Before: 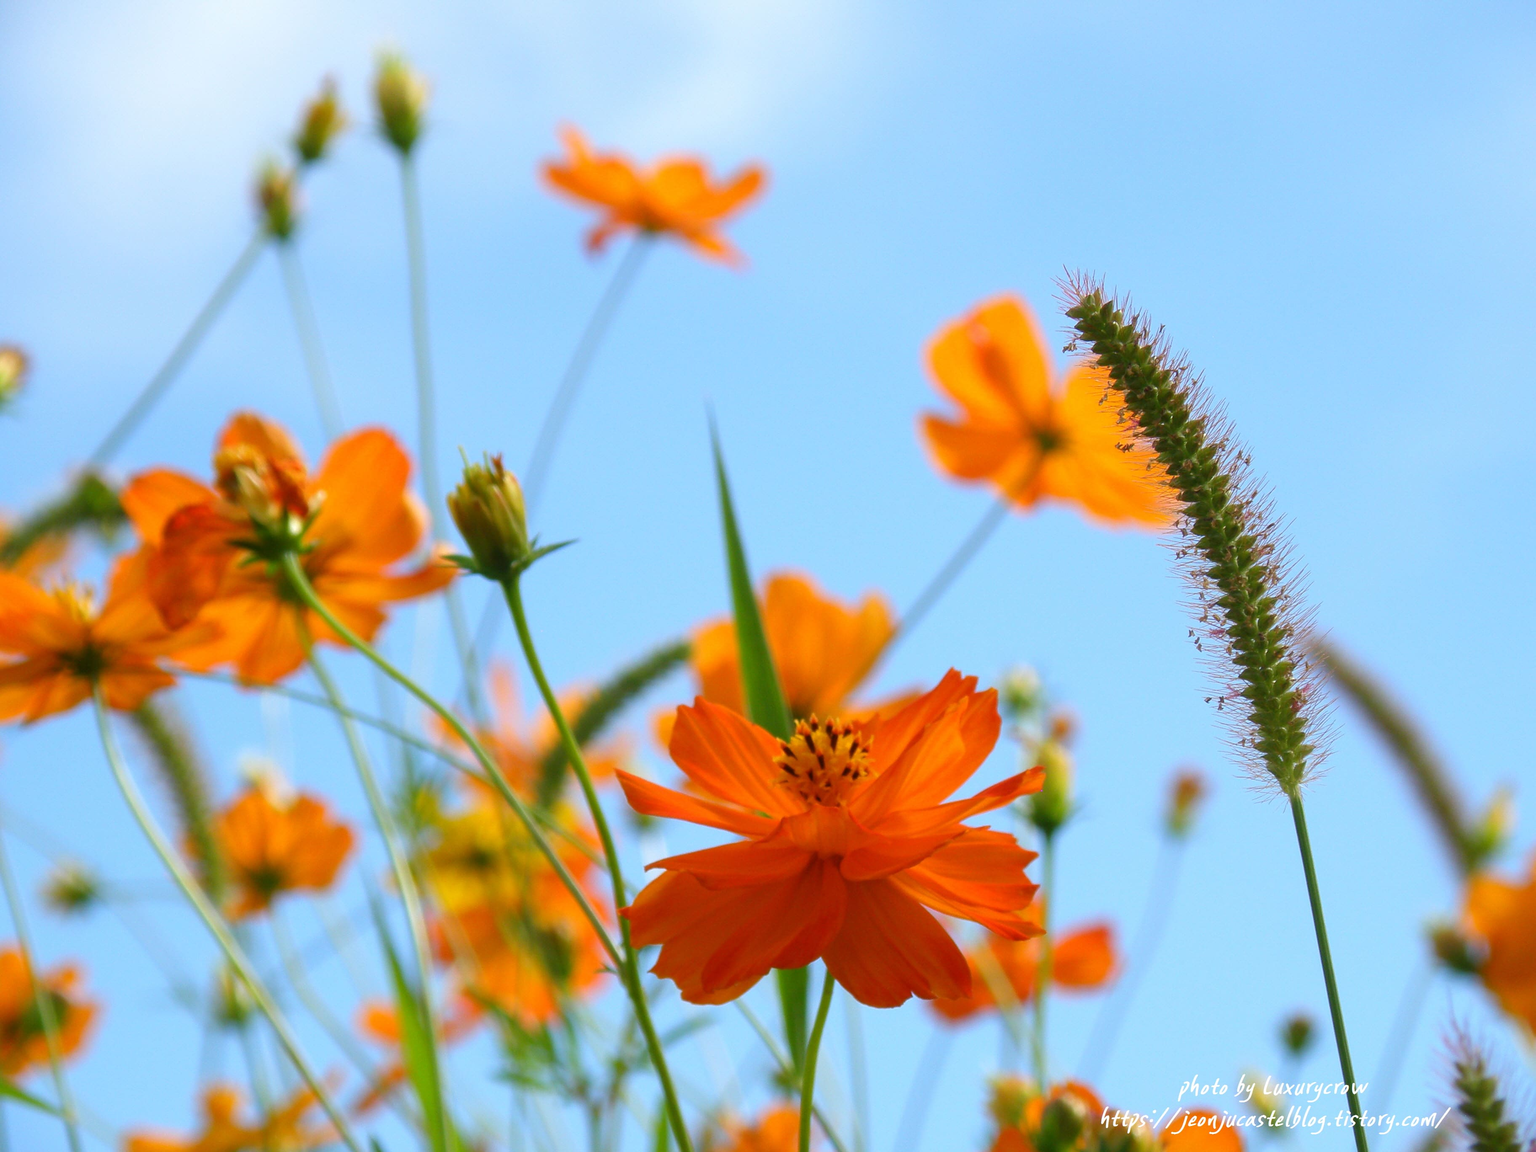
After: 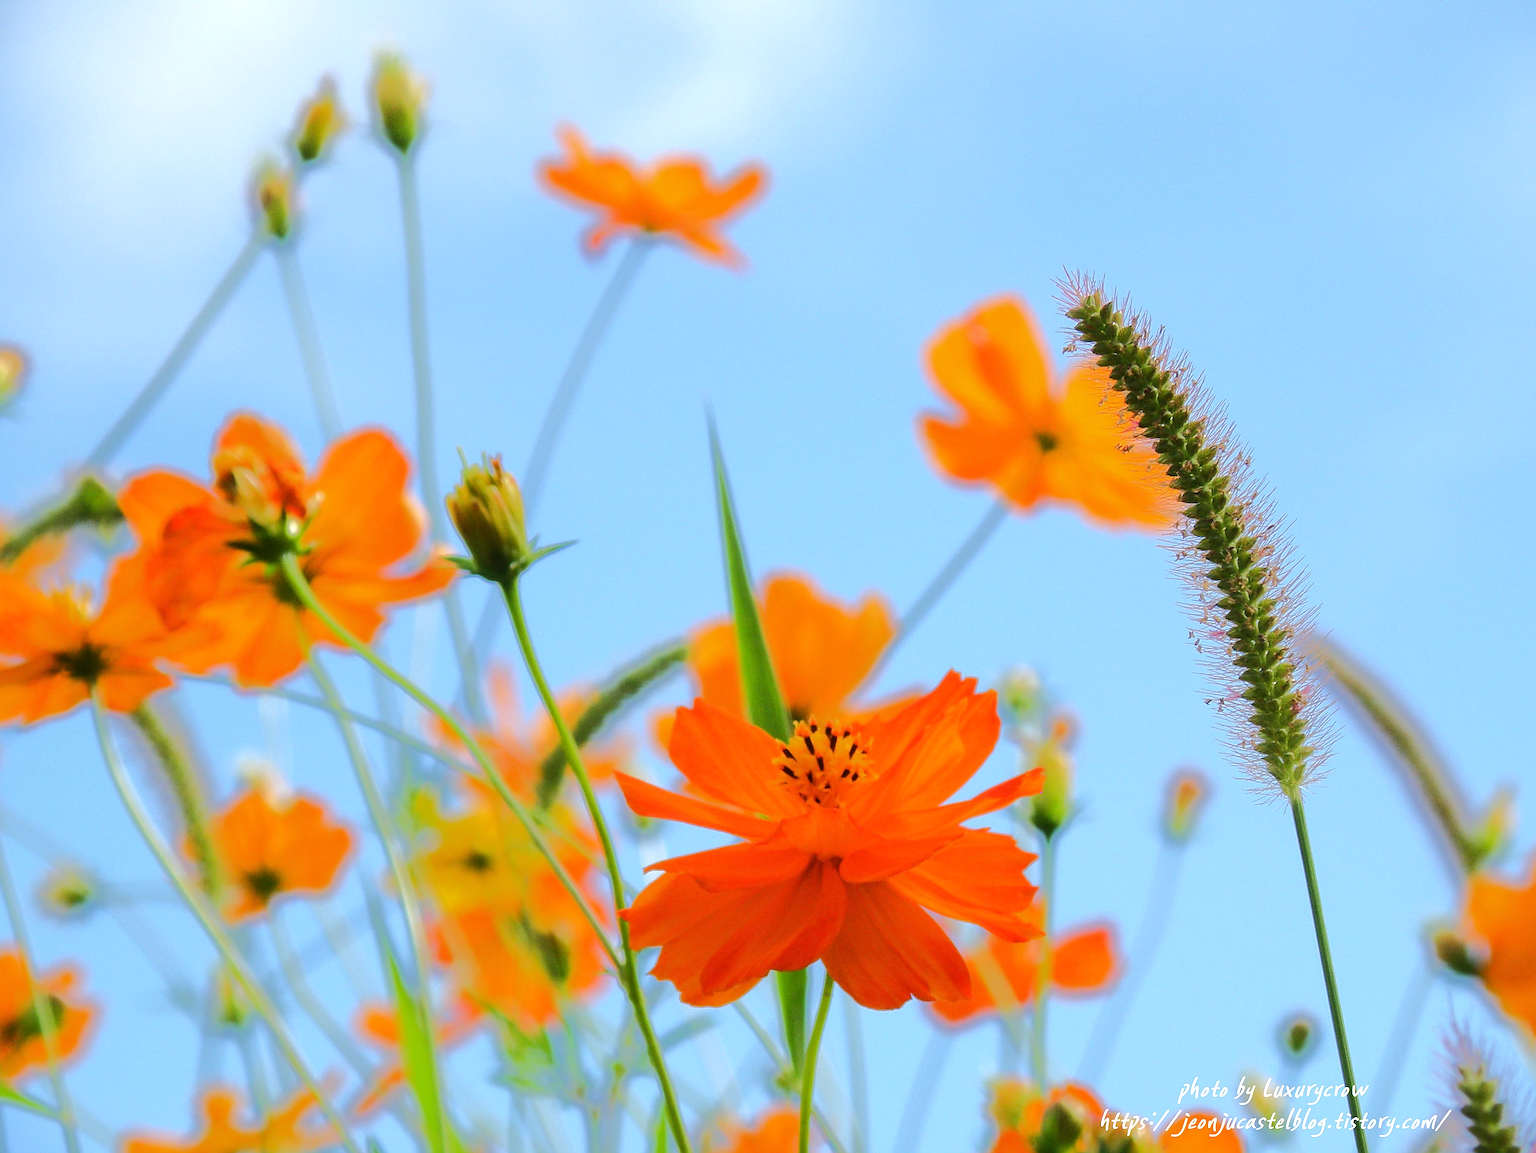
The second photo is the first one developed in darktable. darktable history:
crop: left 0.18%
tone curve: color space Lab, independent channels, preserve colors none
sharpen: on, module defaults
tone equalizer: -8 EV -0.514 EV, -7 EV -0.306 EV, -6 EV -0.105 EV, -5 EV 0.443 EV, -4 EV 0.98 EV, -3 EV 0.809 EV, -2 EV -0.008 EV, -1 EV 0.124 EV, +0 EV -0.029 EV, edges refinement/feathering 500, mask exposure compensation -1.57 EV, preserve details no
